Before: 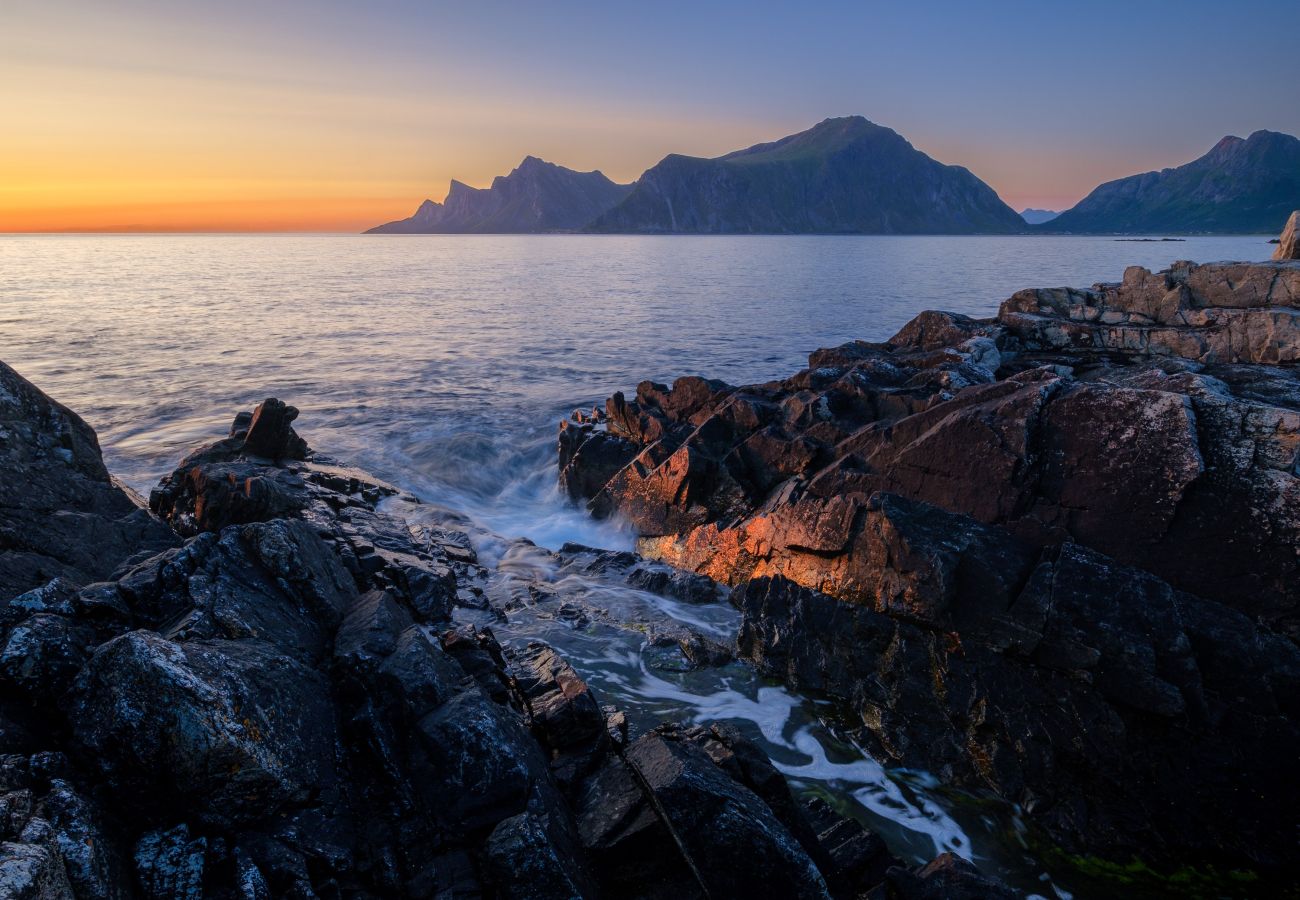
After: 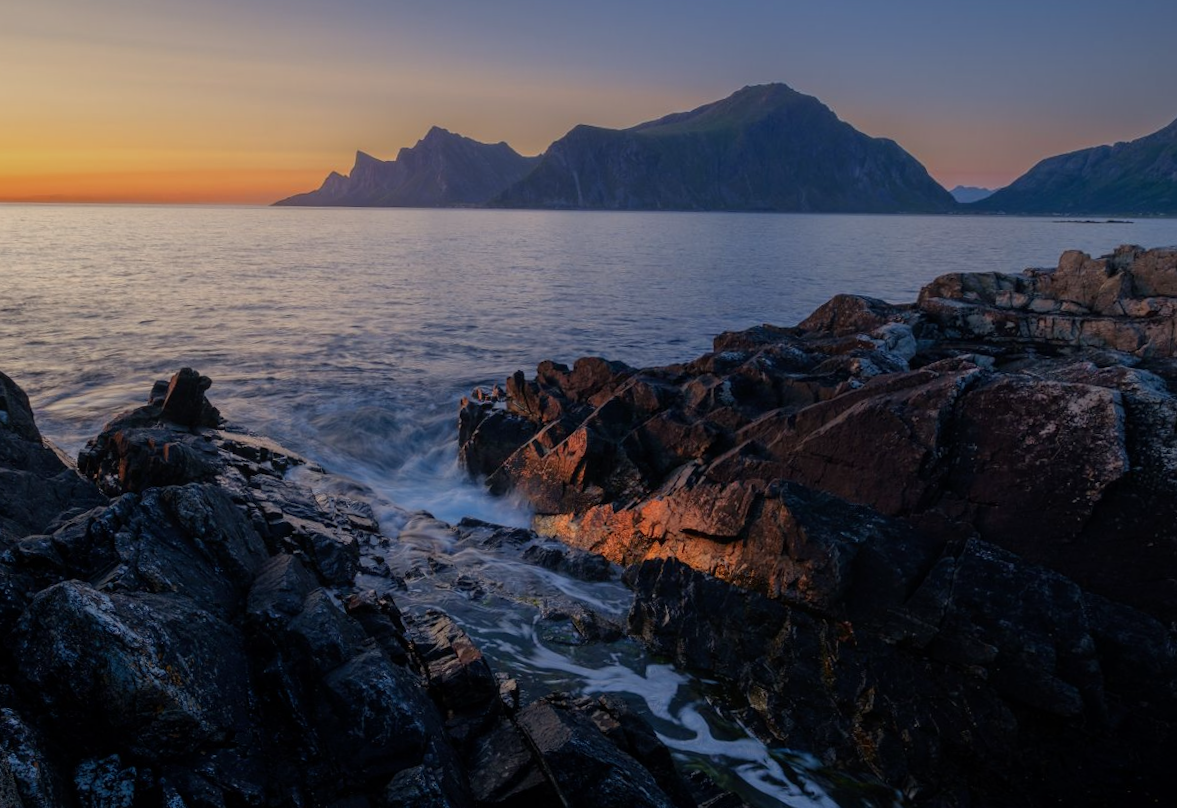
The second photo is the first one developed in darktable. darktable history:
exposure: exposure -0.582 EV, compensate highlight preservation false
crop and rotate: angle -1.69°
rotate and perspective: rotation 0.062°, lens shift (vertical) 0.115, lens shift (horizontal) -0.133, crop left 0.047, crop right 0.94, crop top 0.061, crop bottom 0.94
white balance: red 1.009, blue 0.985
